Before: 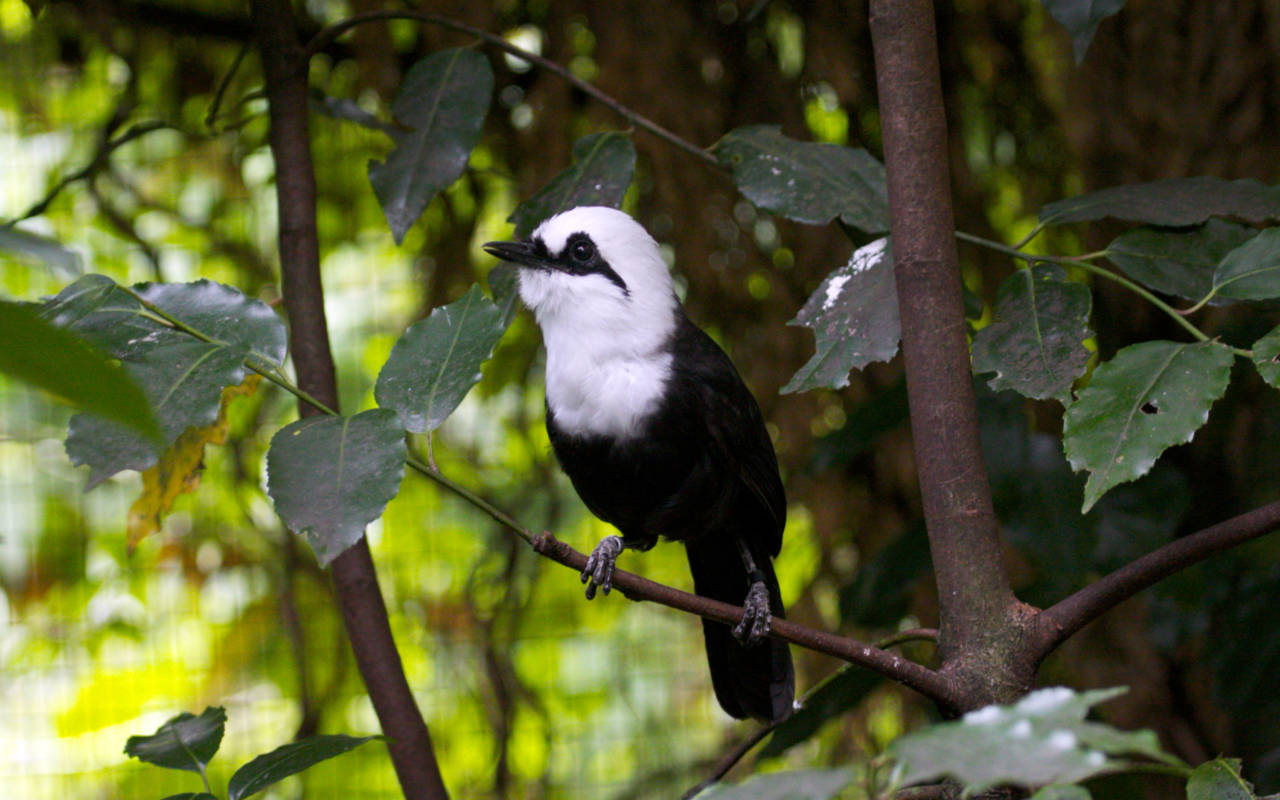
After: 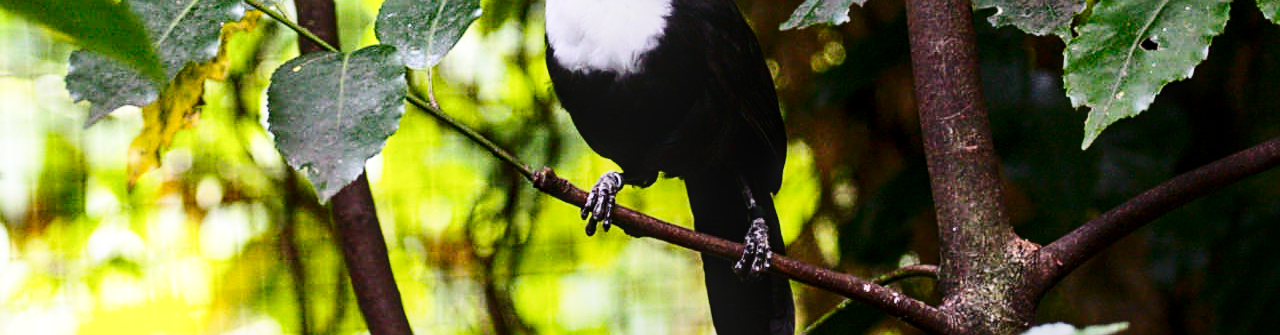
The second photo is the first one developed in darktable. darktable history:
base curve: curves: ch0 [(0, 0) (0.028, 0.03) (0.121, 0.232) (0.46, 0.748) (0.859, 0.968) (1, 1)], preserve colors none
crop: top 45.601%, bottom 12.239%
contrast brightness saturation: contrast 0.281
local contrast: on, module defaults
sharpen: on, module defaults
